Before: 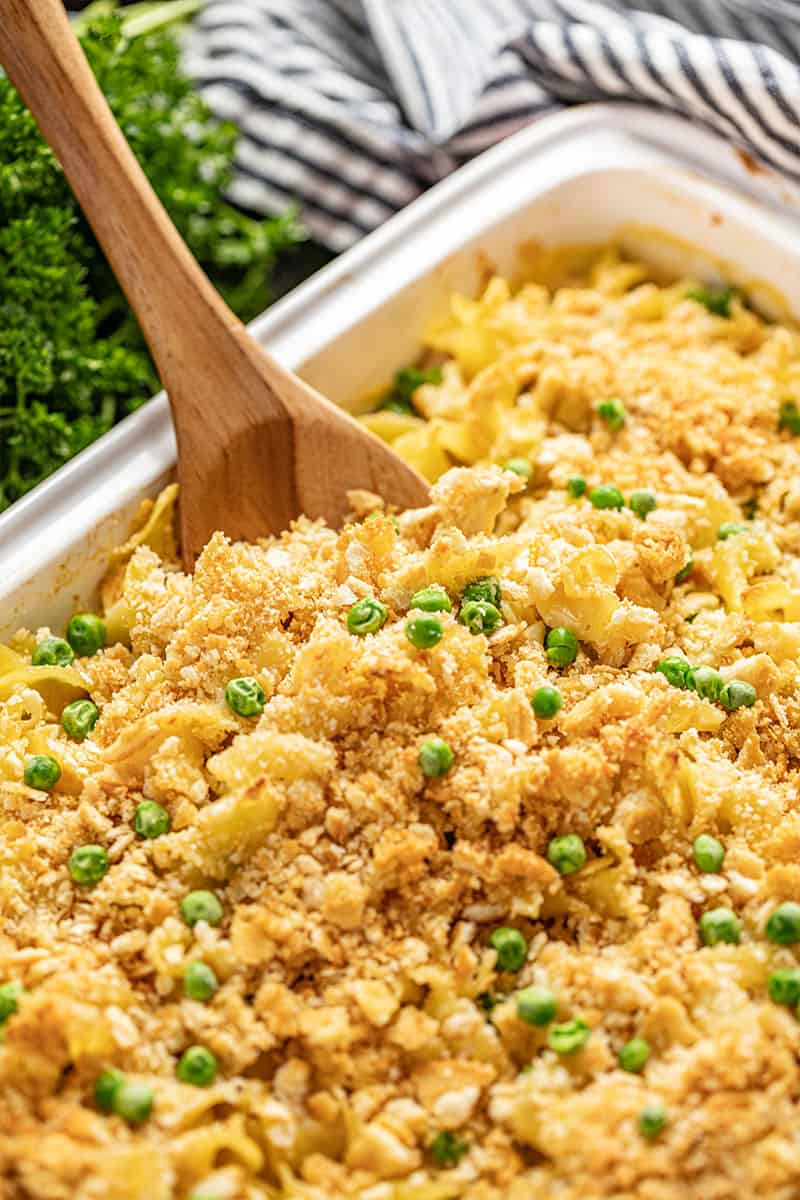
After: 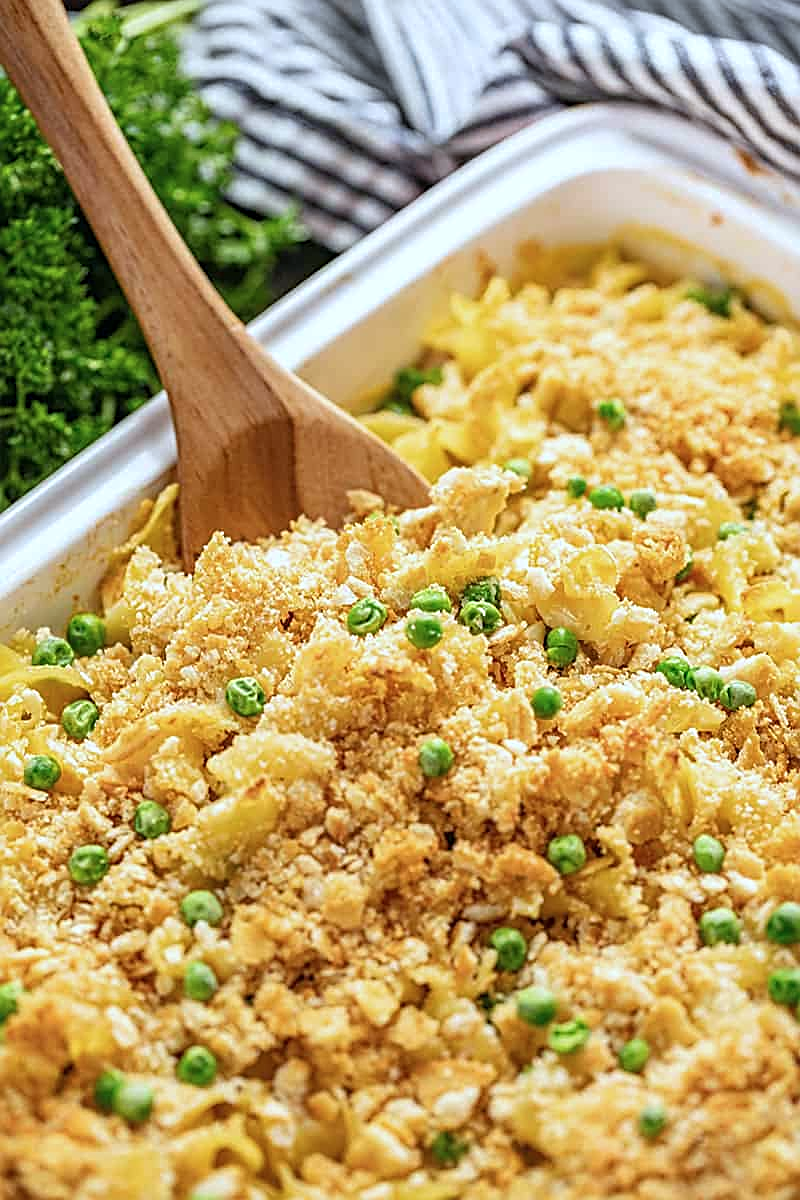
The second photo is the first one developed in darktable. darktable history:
sharpen: amount 0.593
color calibration: gray › normalize channels true, illuminant custom, x 0.368, y 0.373, temperature 4350.02 K, gamut compression 0.028
shadows and highlights: radius 126.25, shadows 21.09, highlights -22.34, low approximation 0.01
